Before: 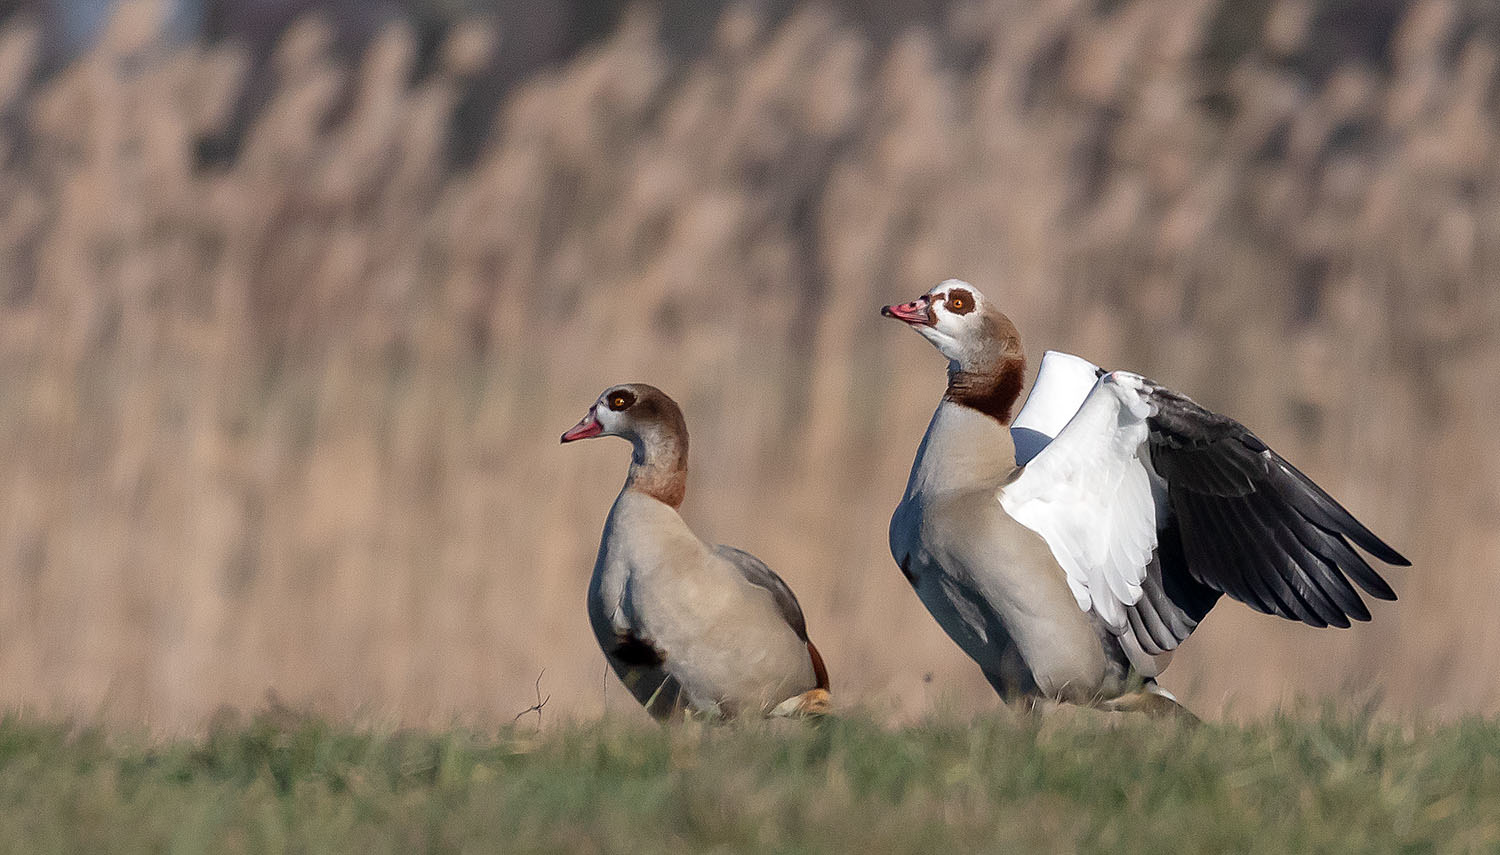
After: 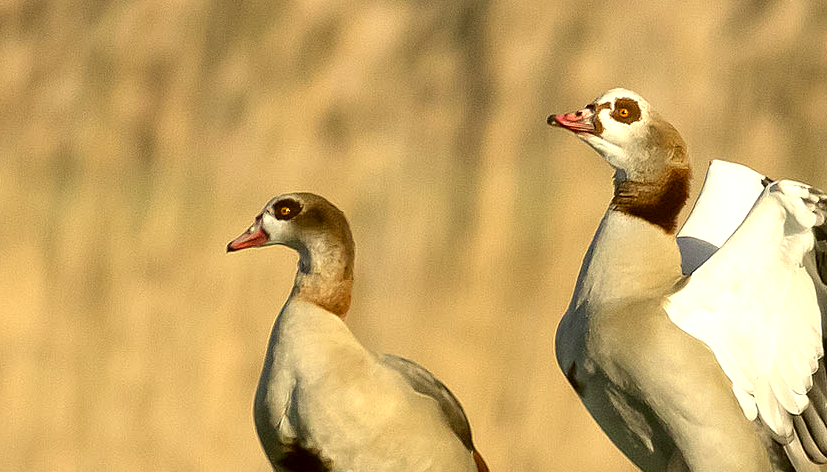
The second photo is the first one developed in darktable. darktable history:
exposure: black level correction 0, exposure 0.701 EV, compensate highlight preservation false
tone equalizer: on, module defaults
color correction: highlights a* 0.17, highlights b* 29.61, shadows a* -0.266, shadows b* 21.77
crop and rotate: left 22.286%, top 22.513%, right 22.558%, bottom 22.278%
